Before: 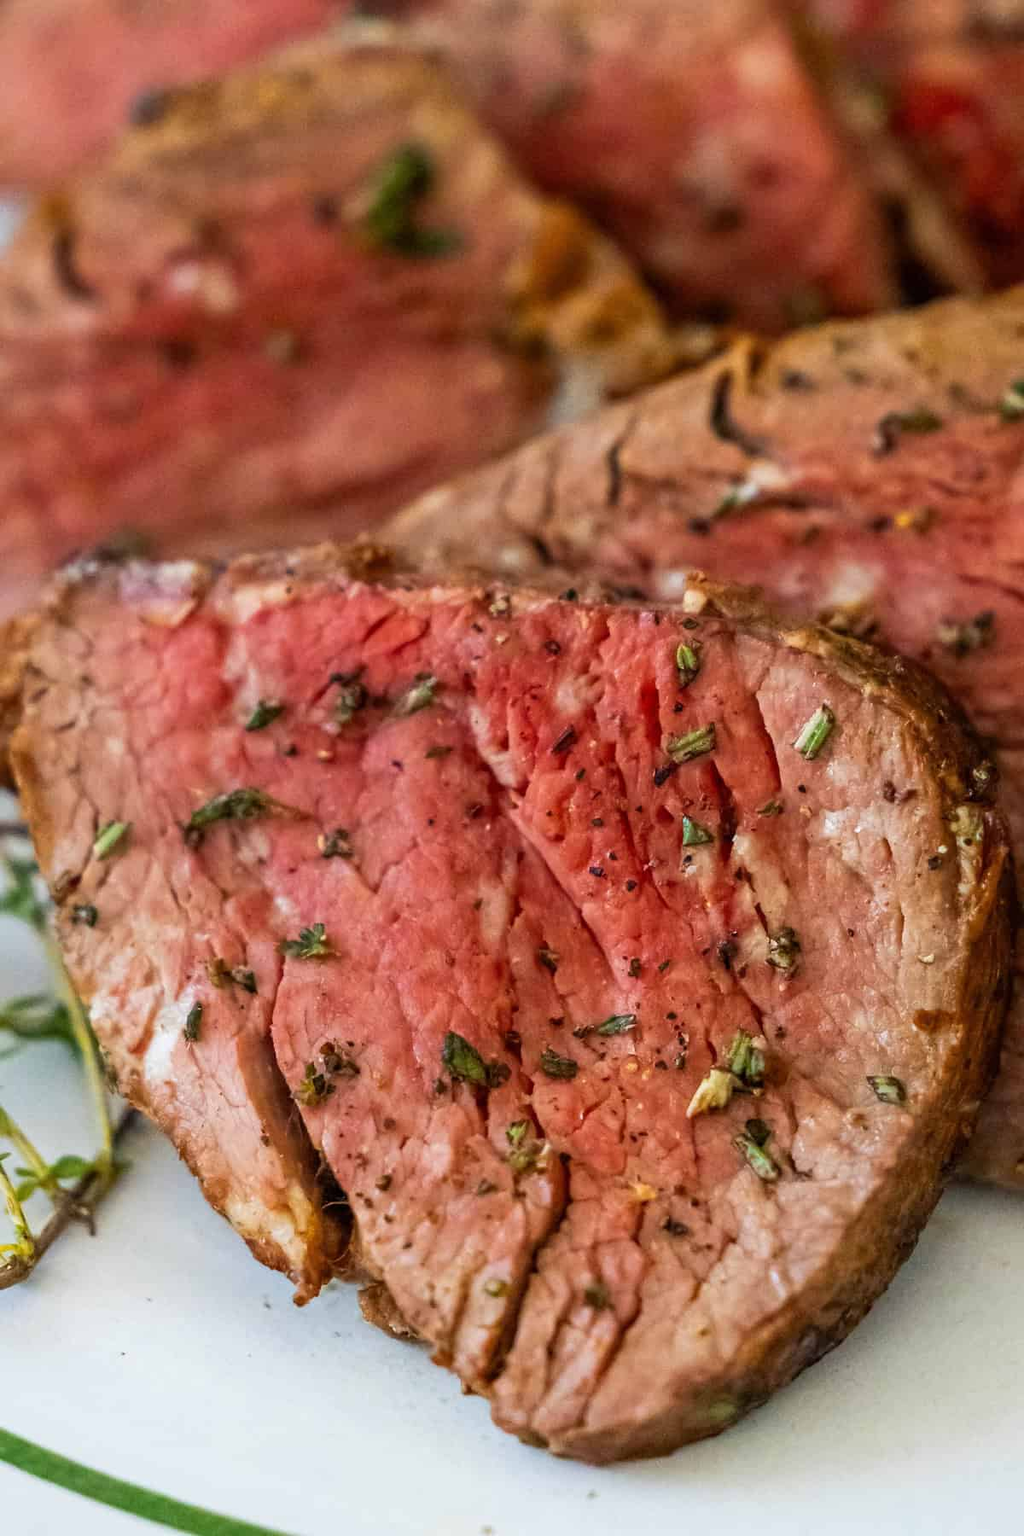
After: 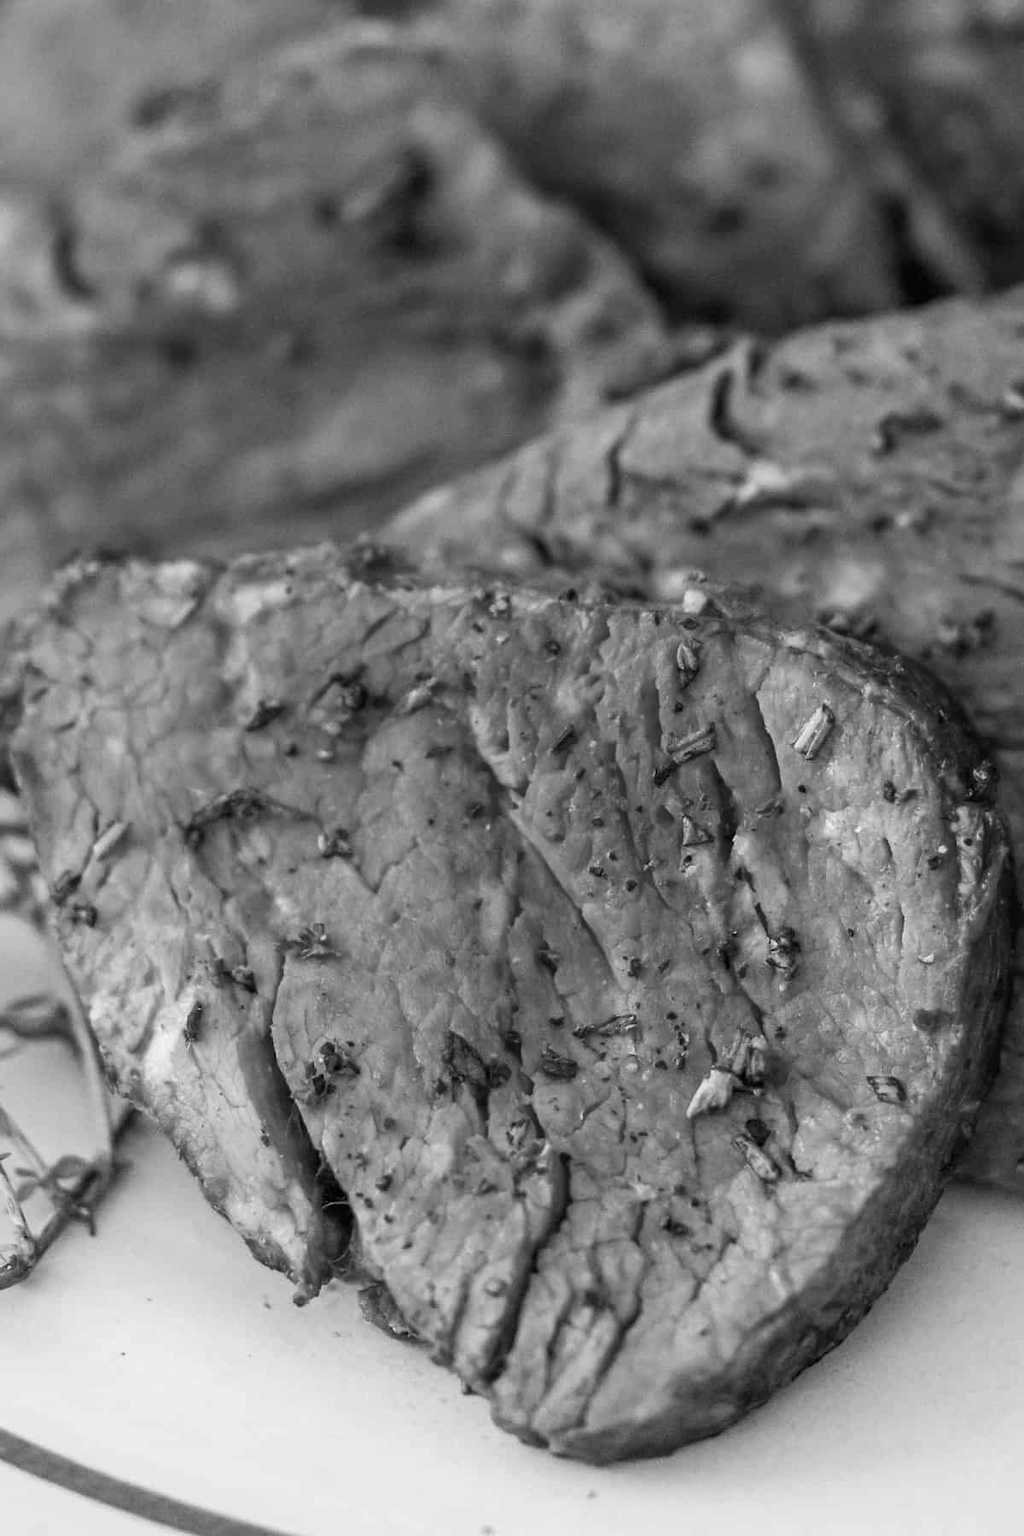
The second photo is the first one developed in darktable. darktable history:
monochrome: on, module defaults
color correction: highlights a* 1.12, highlights b* 24.26, shadows a* 15.58, shadows b* 24.26
